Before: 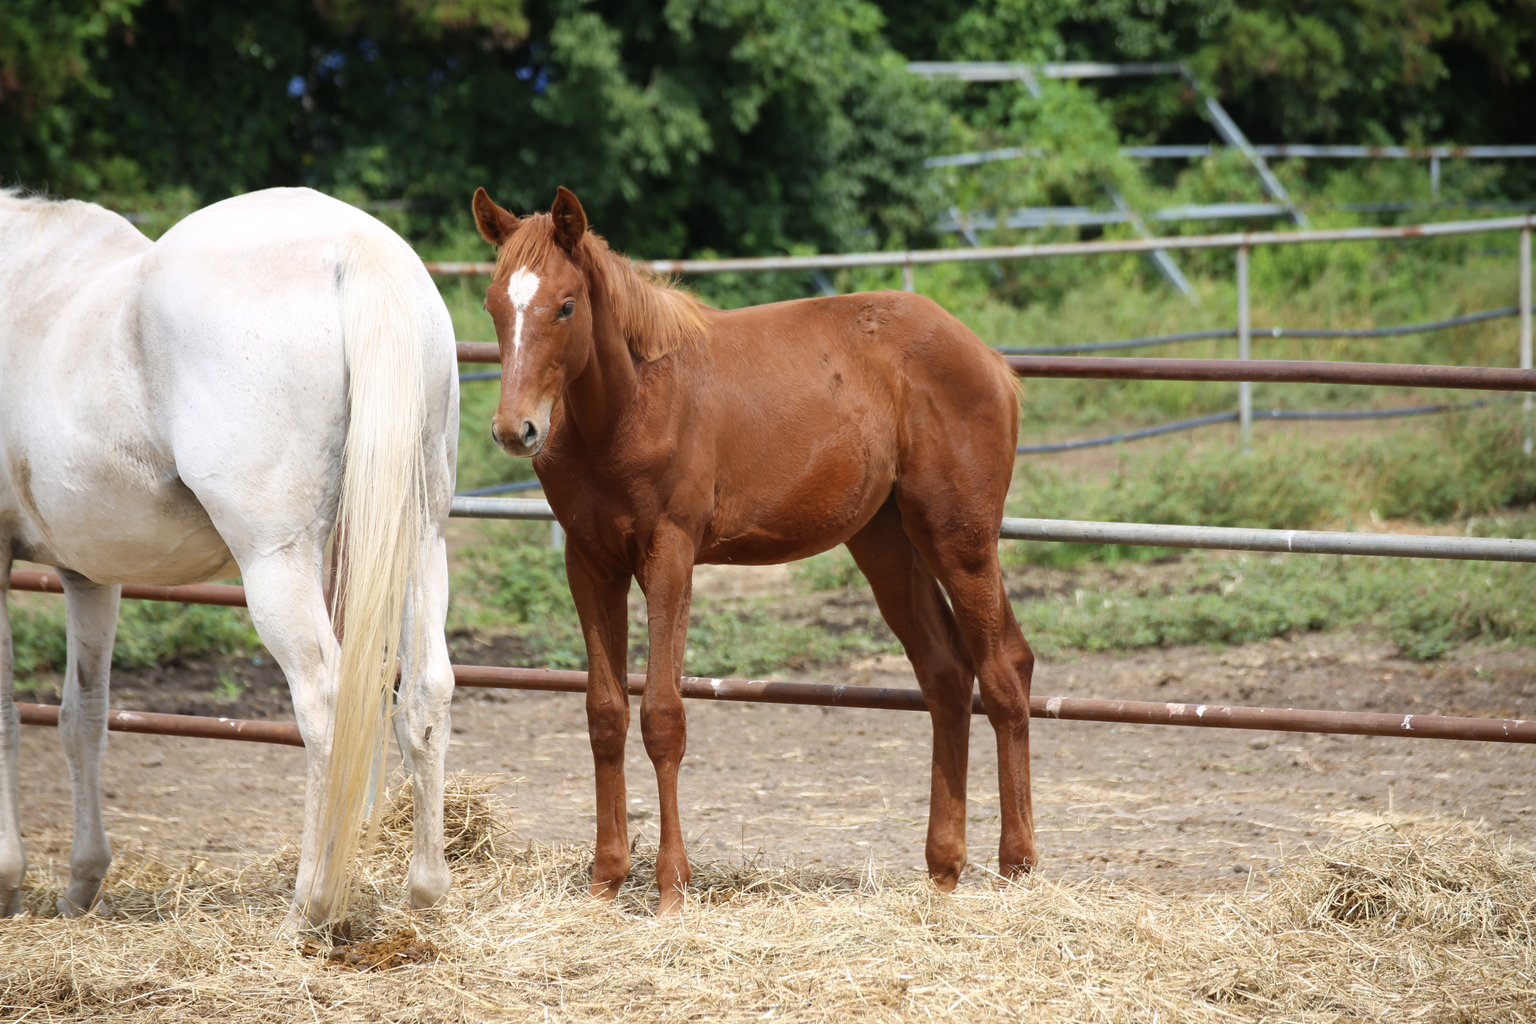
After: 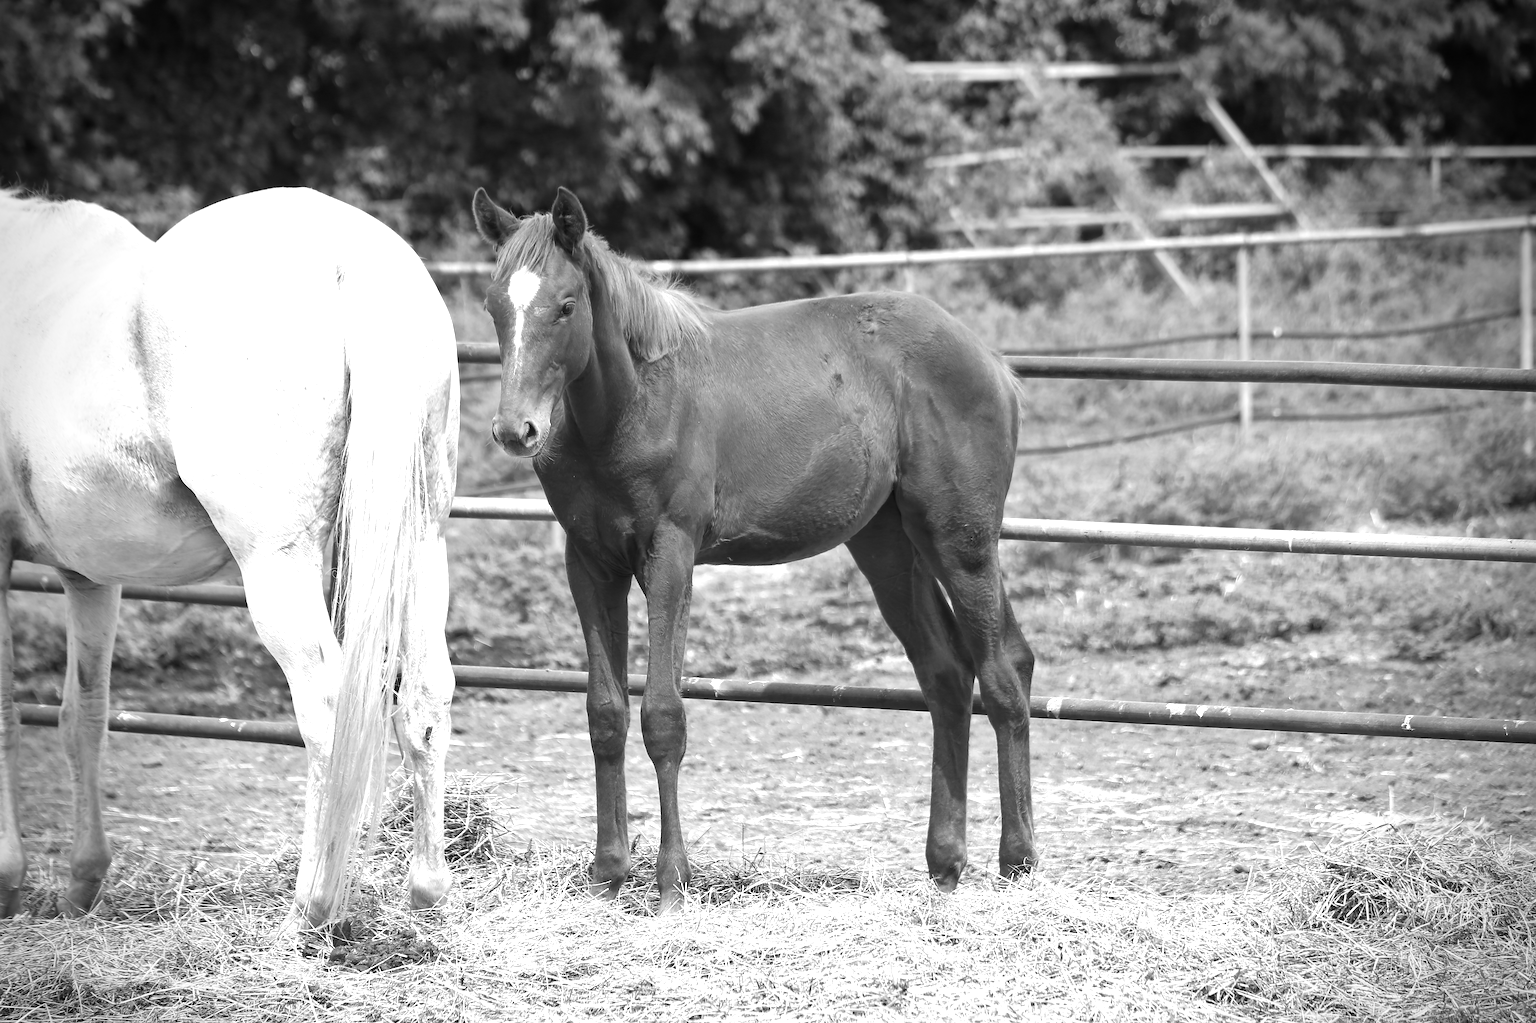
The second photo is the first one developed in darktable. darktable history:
local contrast: highlights 100%, shadows 100%, detail 120%, midtone range 0.2
exposure: exposure 0.7 EV, compensate highlight preservation false
vignetting: fall-off radius 31.48%, brightness -0.472
monochrome: a -4.13, b 5.16, size 1
crop: bottom 0.071%
sharpen: on, module defaults
shadows and highlights: shadows 20.91, highlights -35.45, soften with gaussian
